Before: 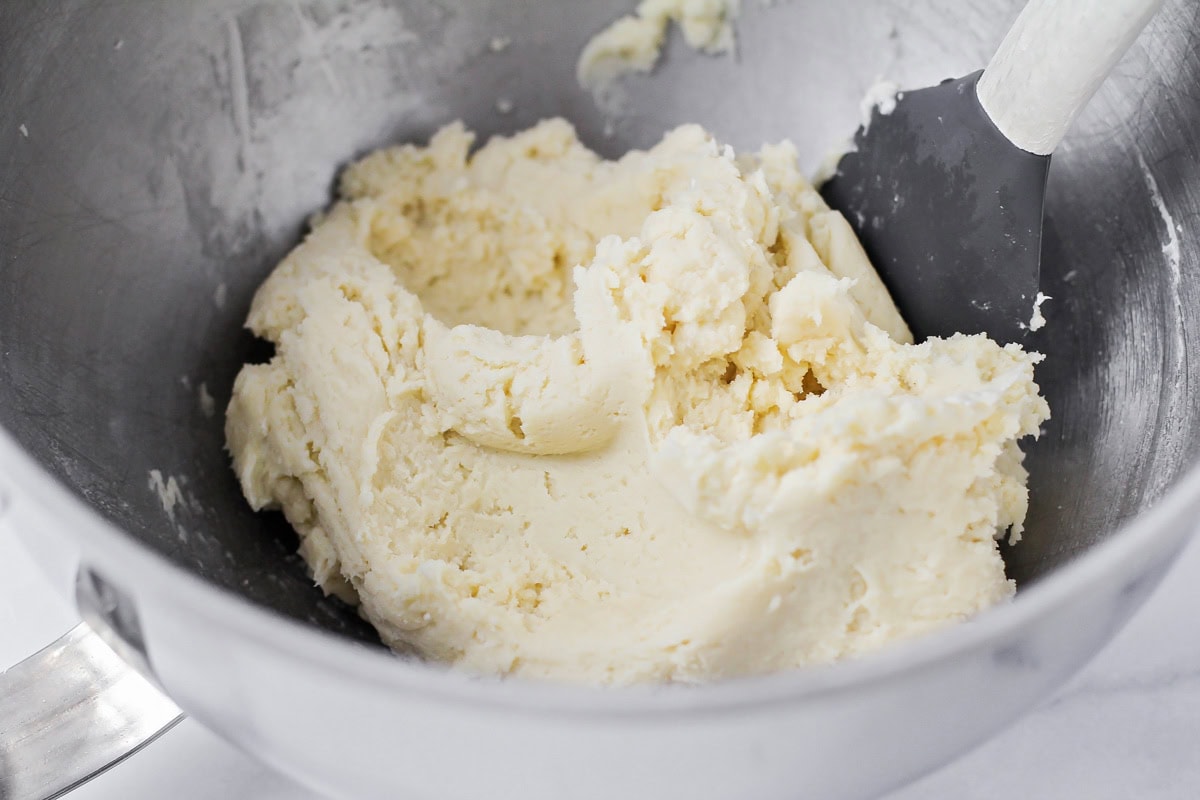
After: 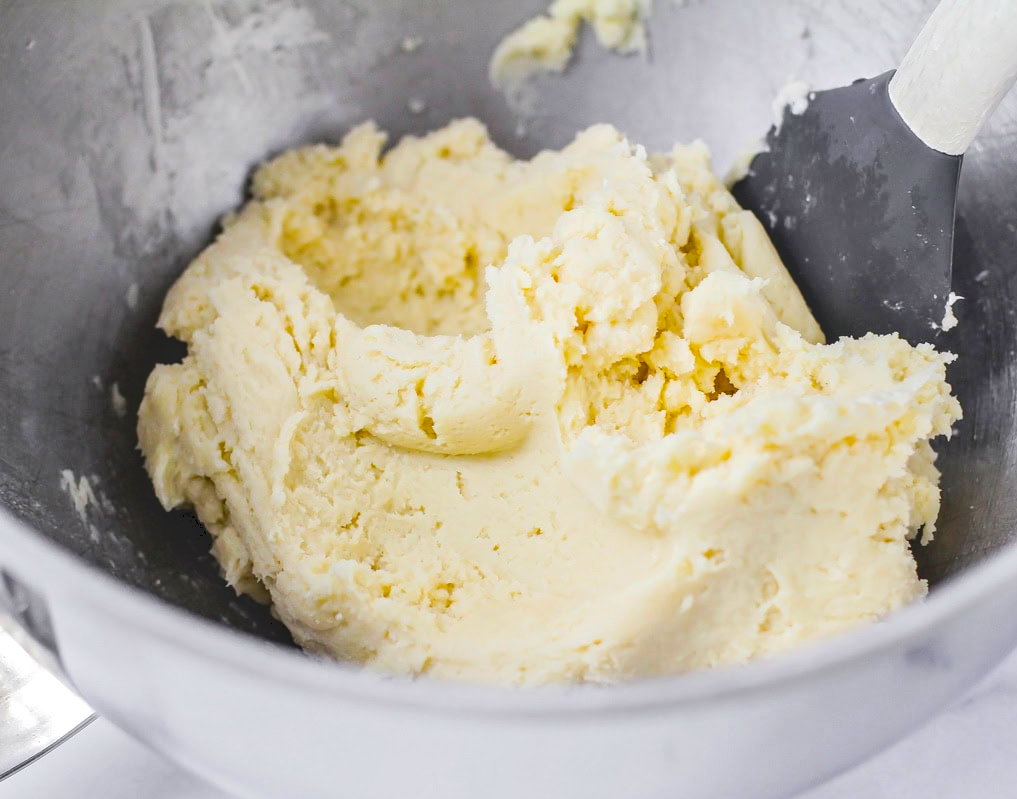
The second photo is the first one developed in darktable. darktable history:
local contrast: on, module defaults
tone curve: curves: ch0 [(0, 0) (0.003, 0.128) (0.011, 0.133) (0.025, 0.133) (0.044, 0.141) (0.069, 0.152) (0.1, 0.169) (0.136, 0.201) (0.177, 0.239) (0.224, 0.294) (0.277, 0.358) (0.335, 0.428) (0.399, 0.488) (0.468, 0.55) (0.543, 0.611) (0.623, 0.678) (0.709, 0.755) (0.801, 0.843) (0.898, 0.91) (1, 1)], color space Lab, independent channels, preserve colors none
color balance rgb: shadows lift › luminance -19.707%, power › hue 73.58°, perceptual saturation grading › global saturation 42.534%, global vibrance 20.361%
crop: left 7.354%, right 7.815%
